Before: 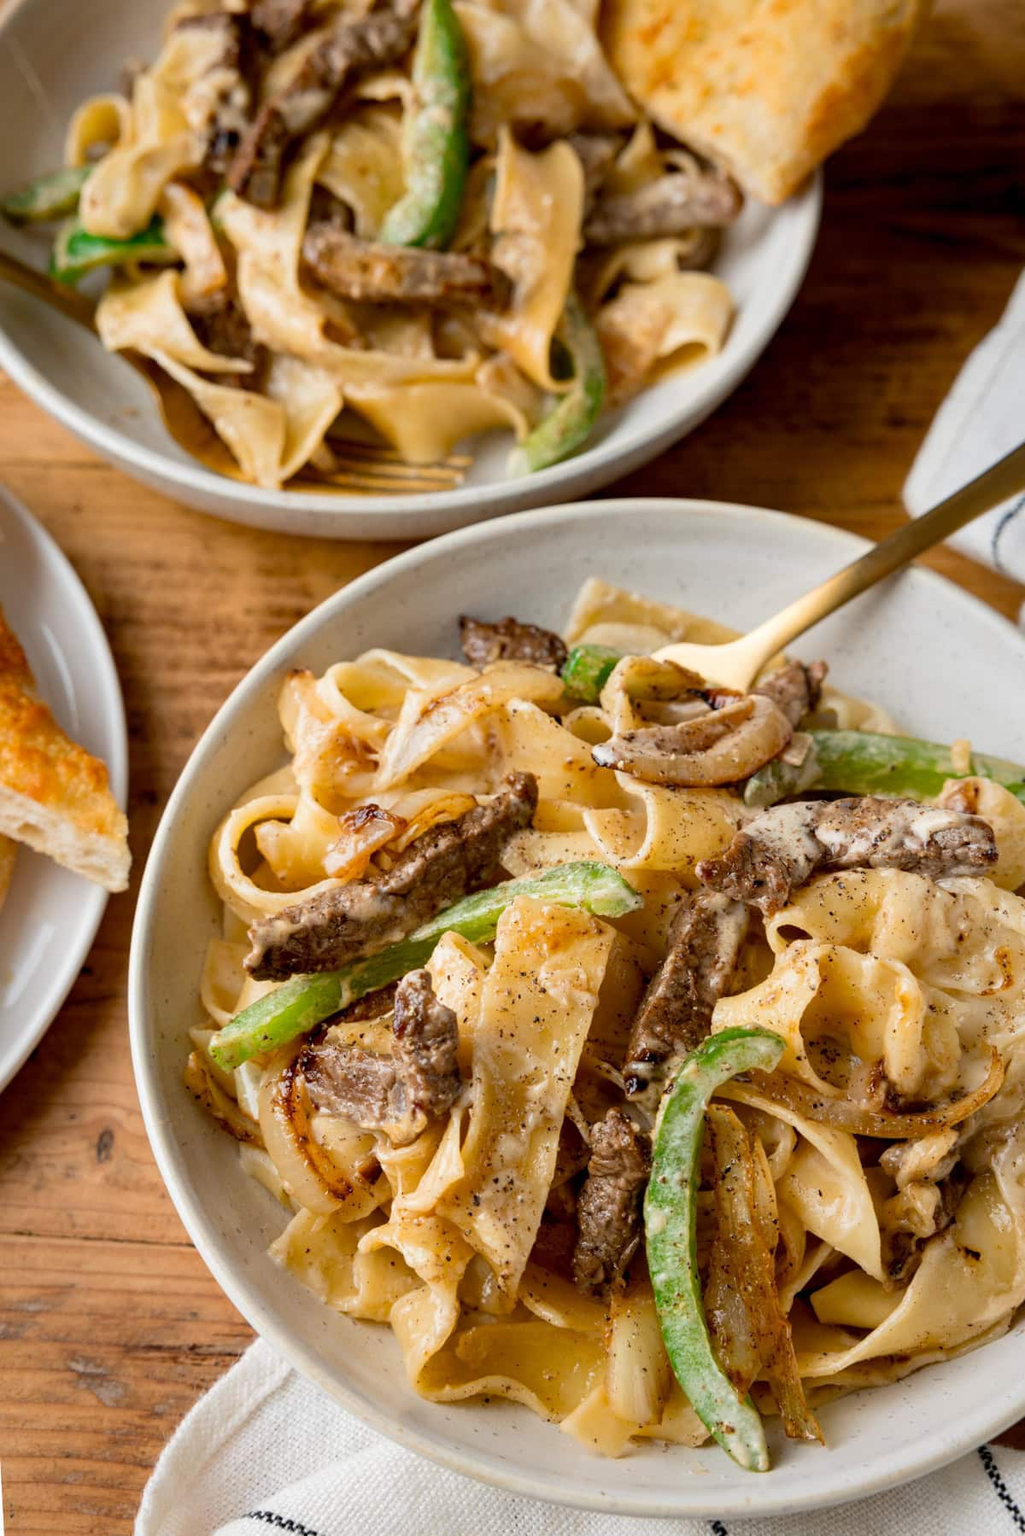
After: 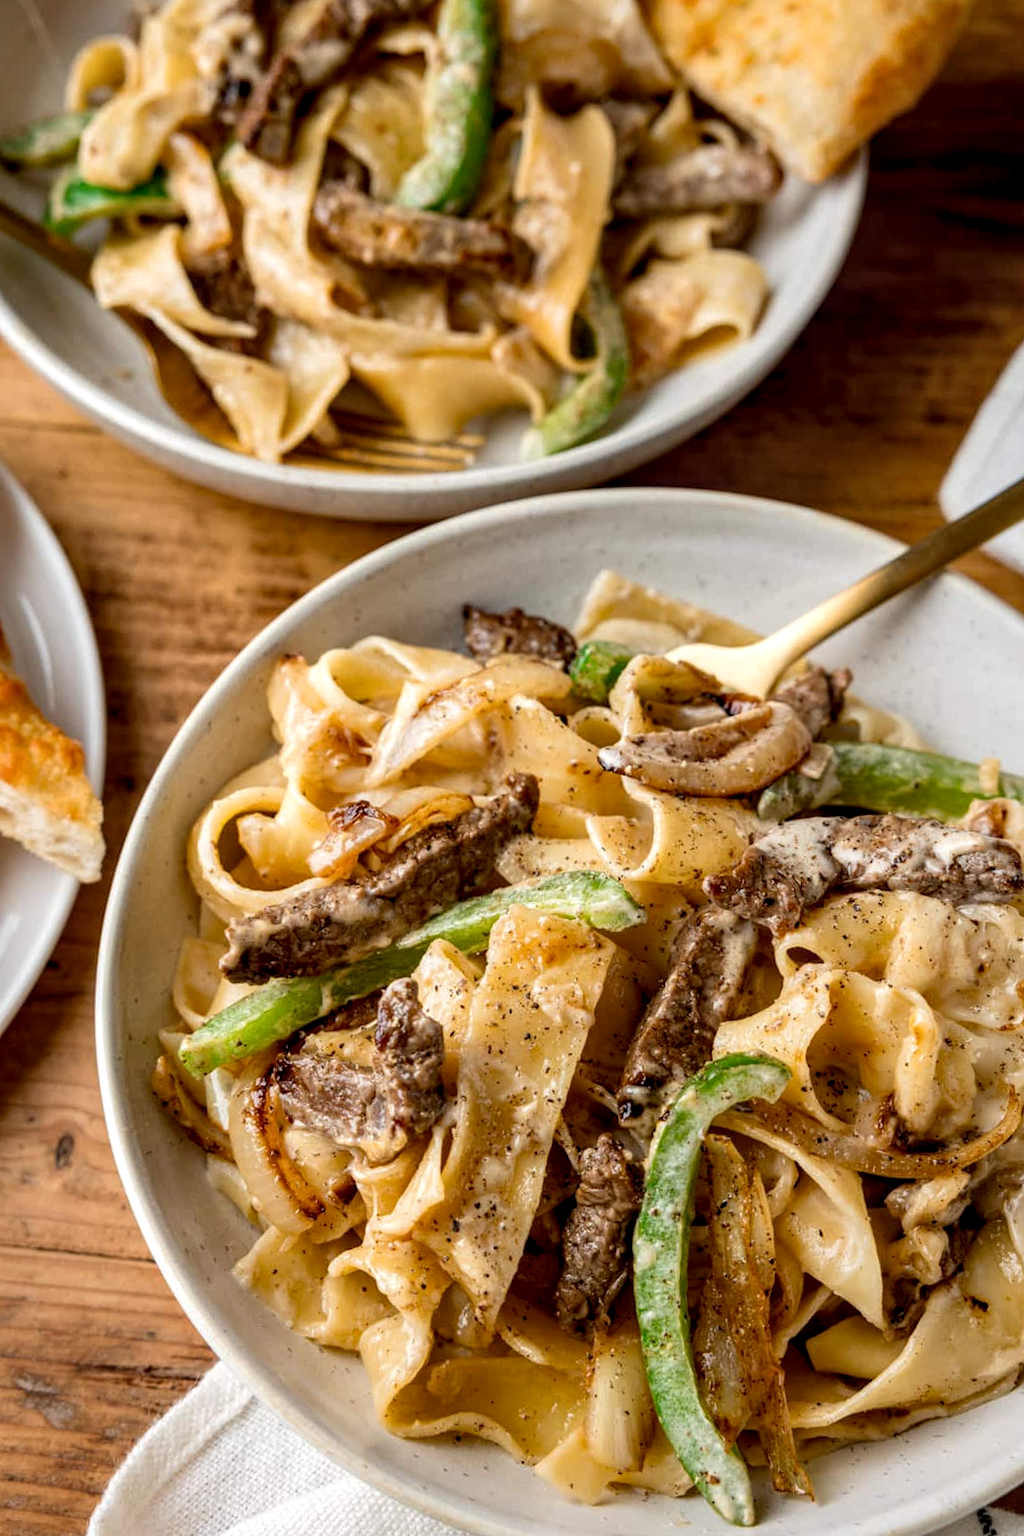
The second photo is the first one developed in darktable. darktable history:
rotate and perspective: automatic cropping off
crop and rotate: angle -2.38°
local contrast: detail 140%
